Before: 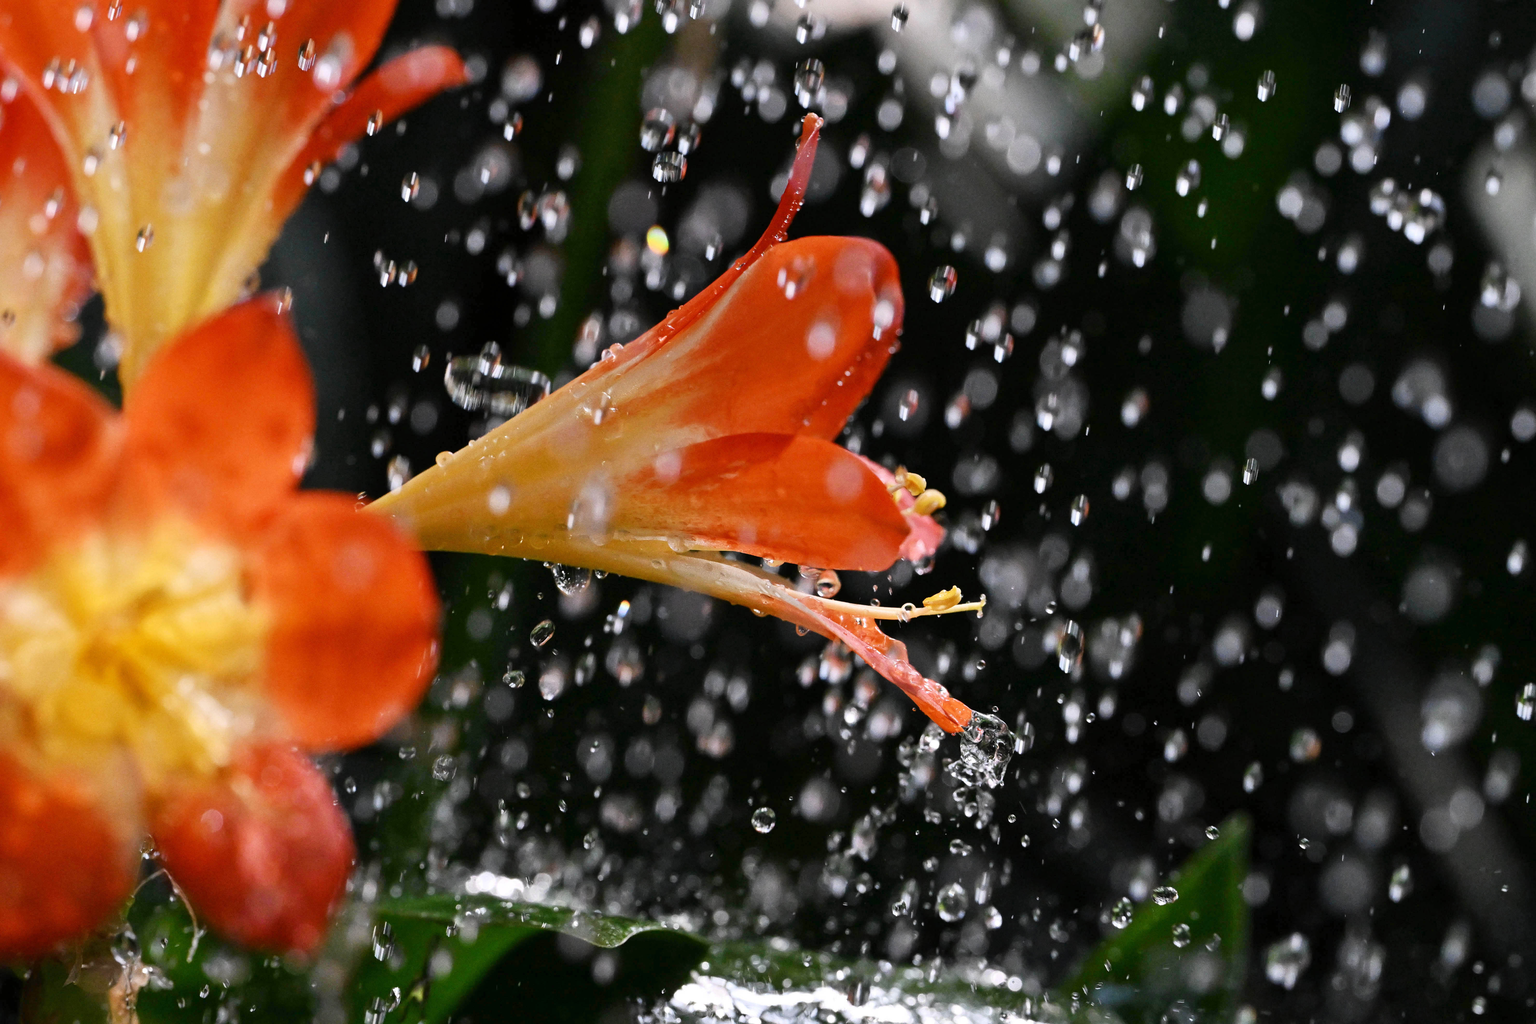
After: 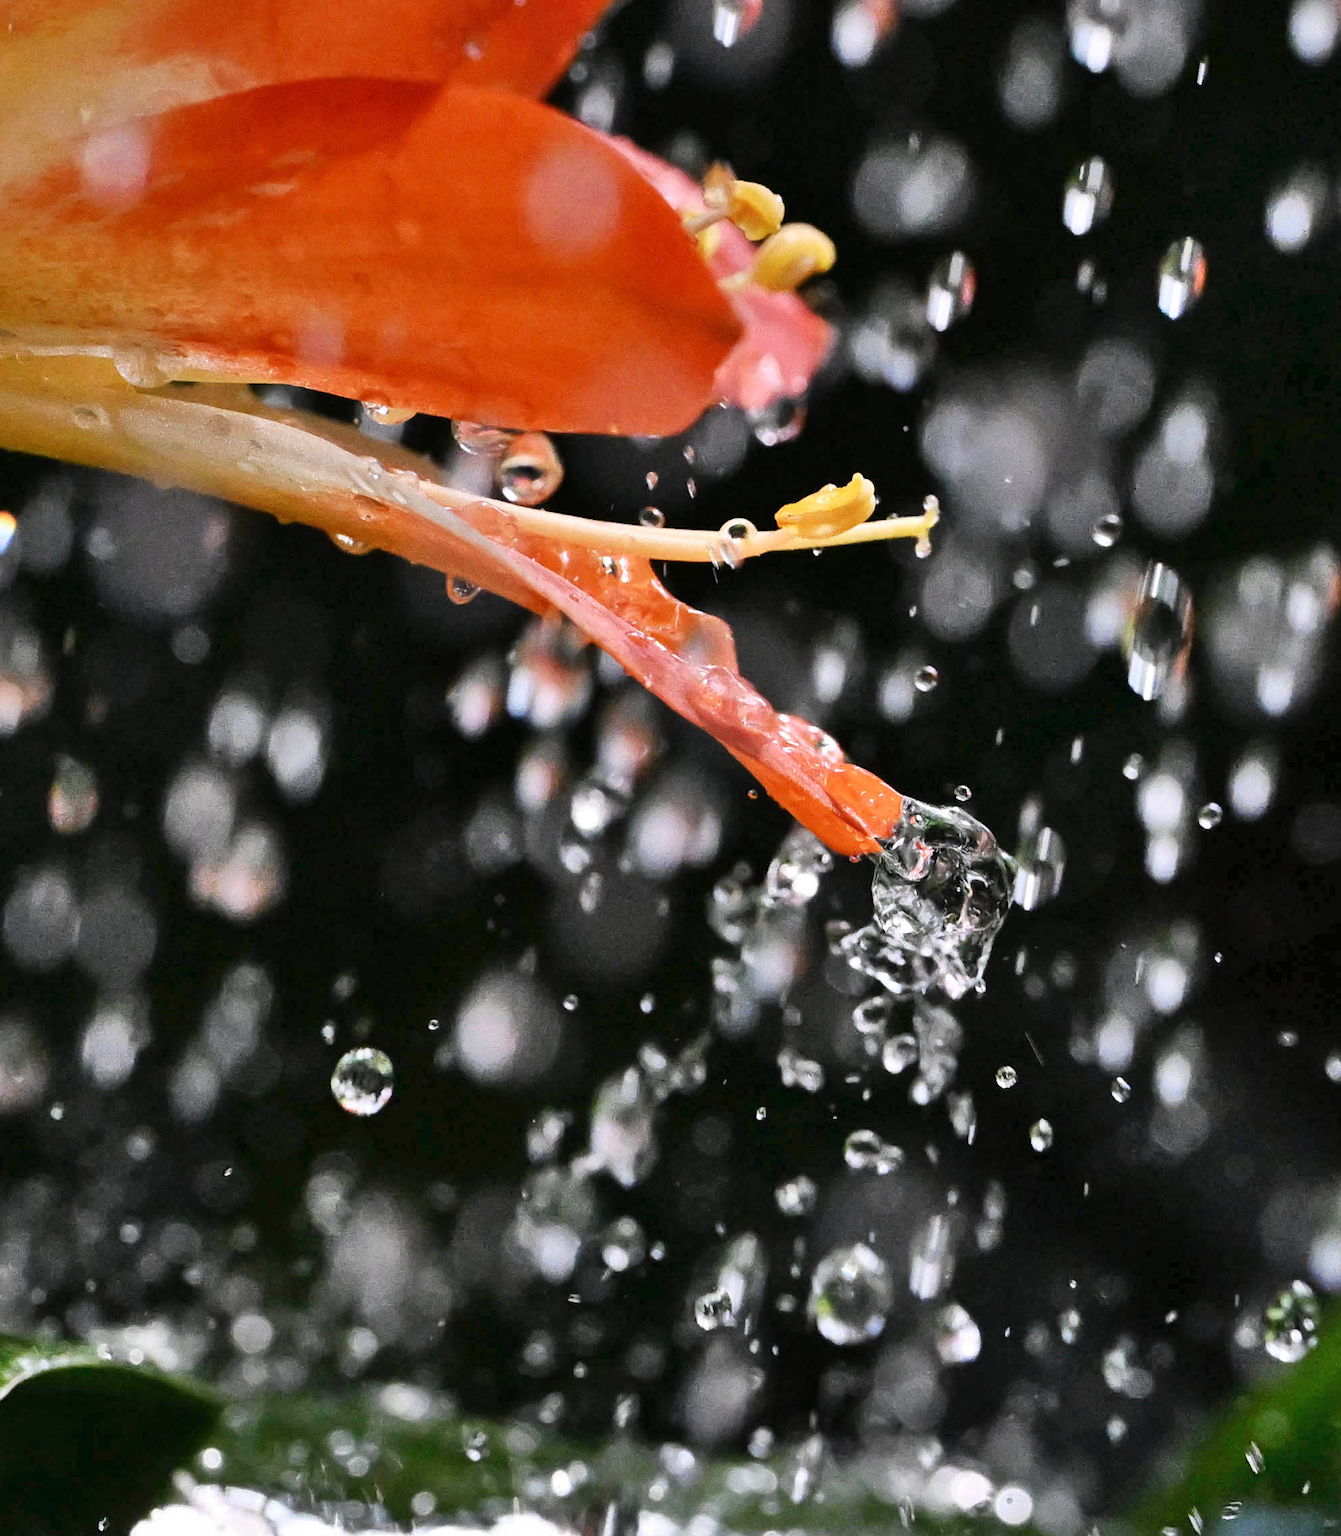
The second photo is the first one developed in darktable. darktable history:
crop: left 40.613%, top 39.364%, right 25.679%, bottom 2.731%
shadows and highlights: low approximation 0.01, soften with gaussian
